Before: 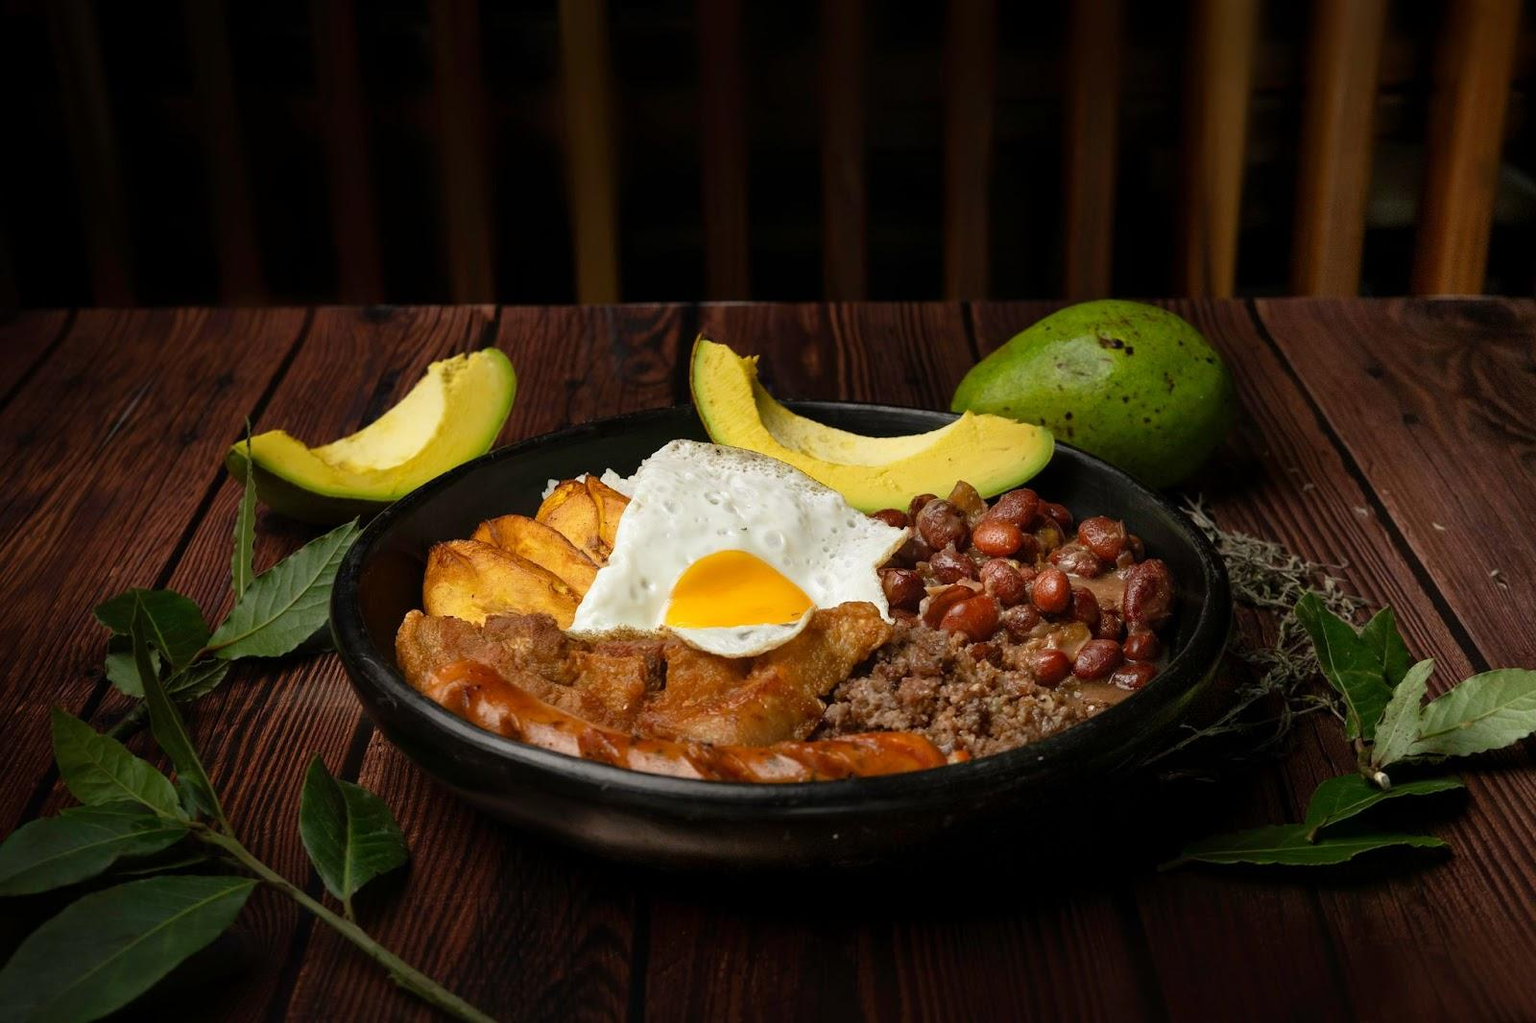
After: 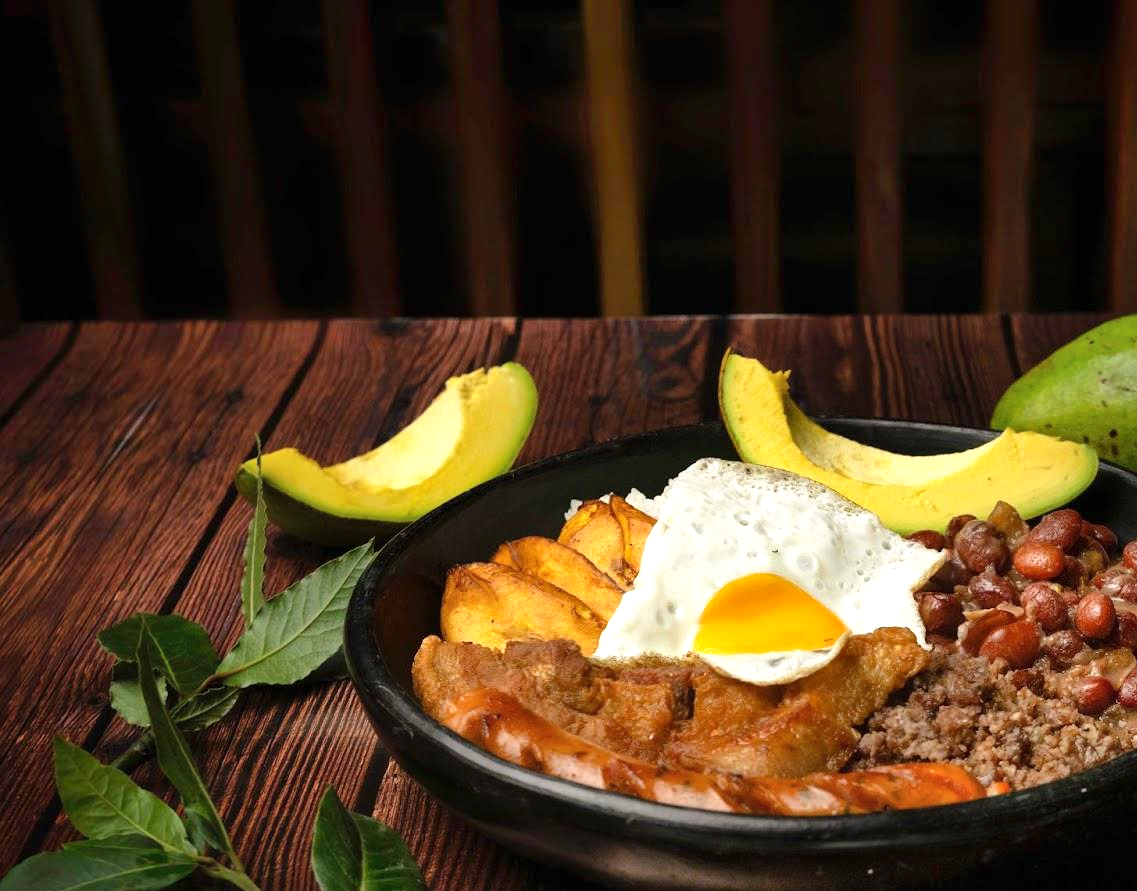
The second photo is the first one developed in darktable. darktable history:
crop: right 28.889%, bottom 16.381%
shadows and highlights: low approximation 0.01, soften with gaussian
exposure: black level correction 0, exposure 0.499 EV, compensate exposure bias true, compensate highlight preservation false
